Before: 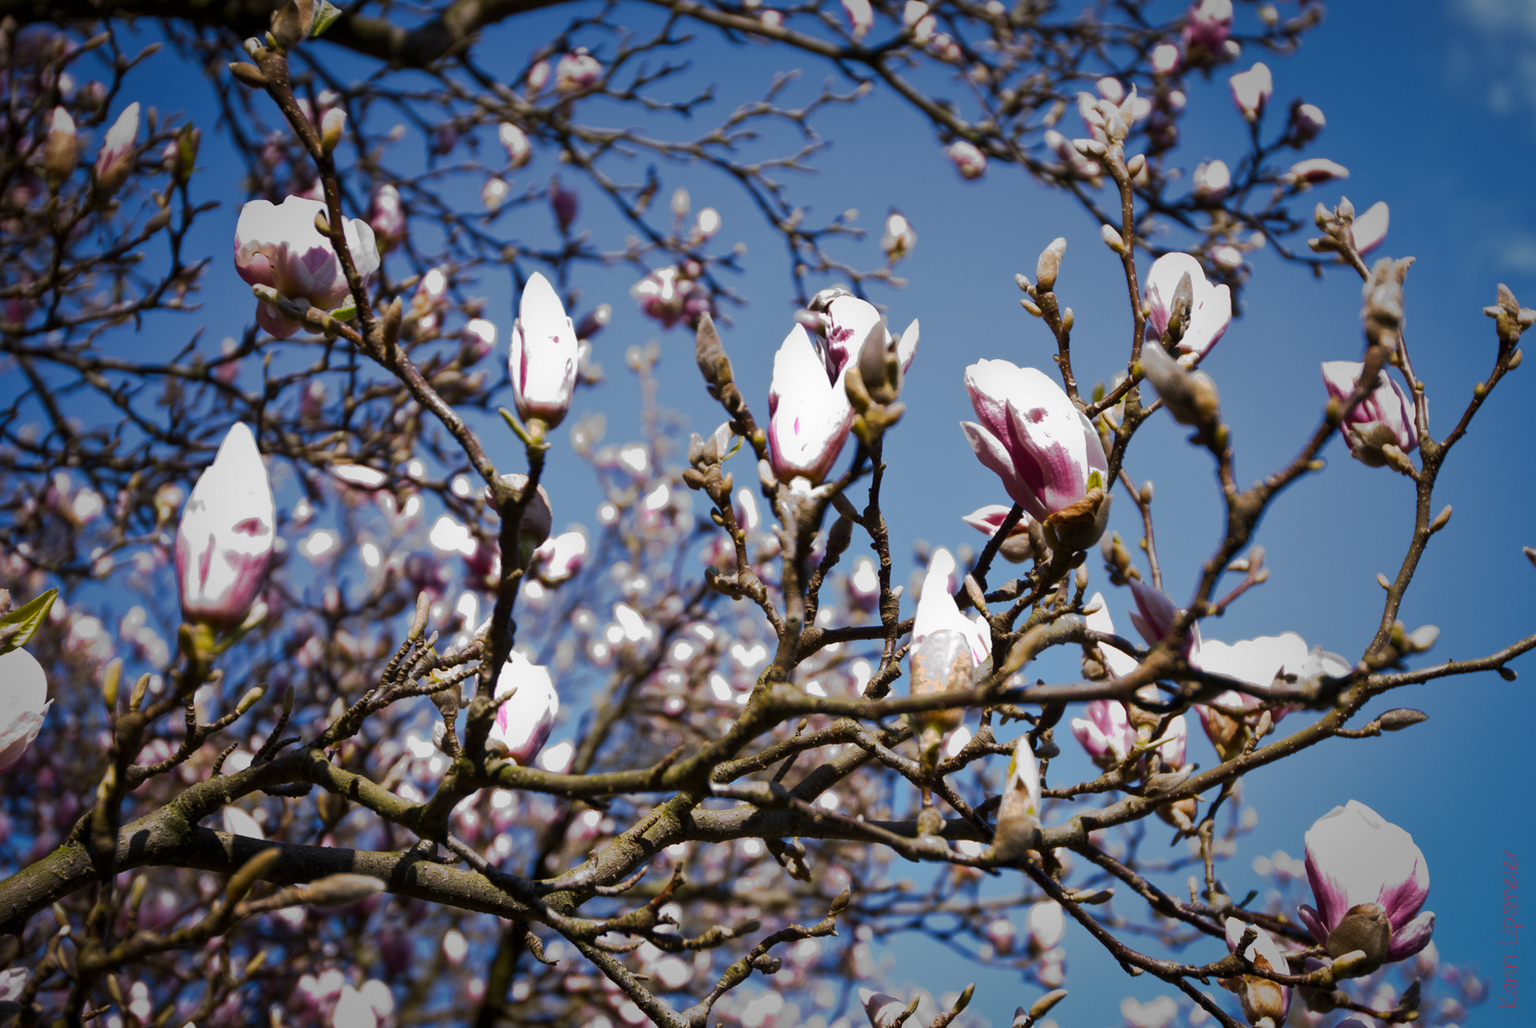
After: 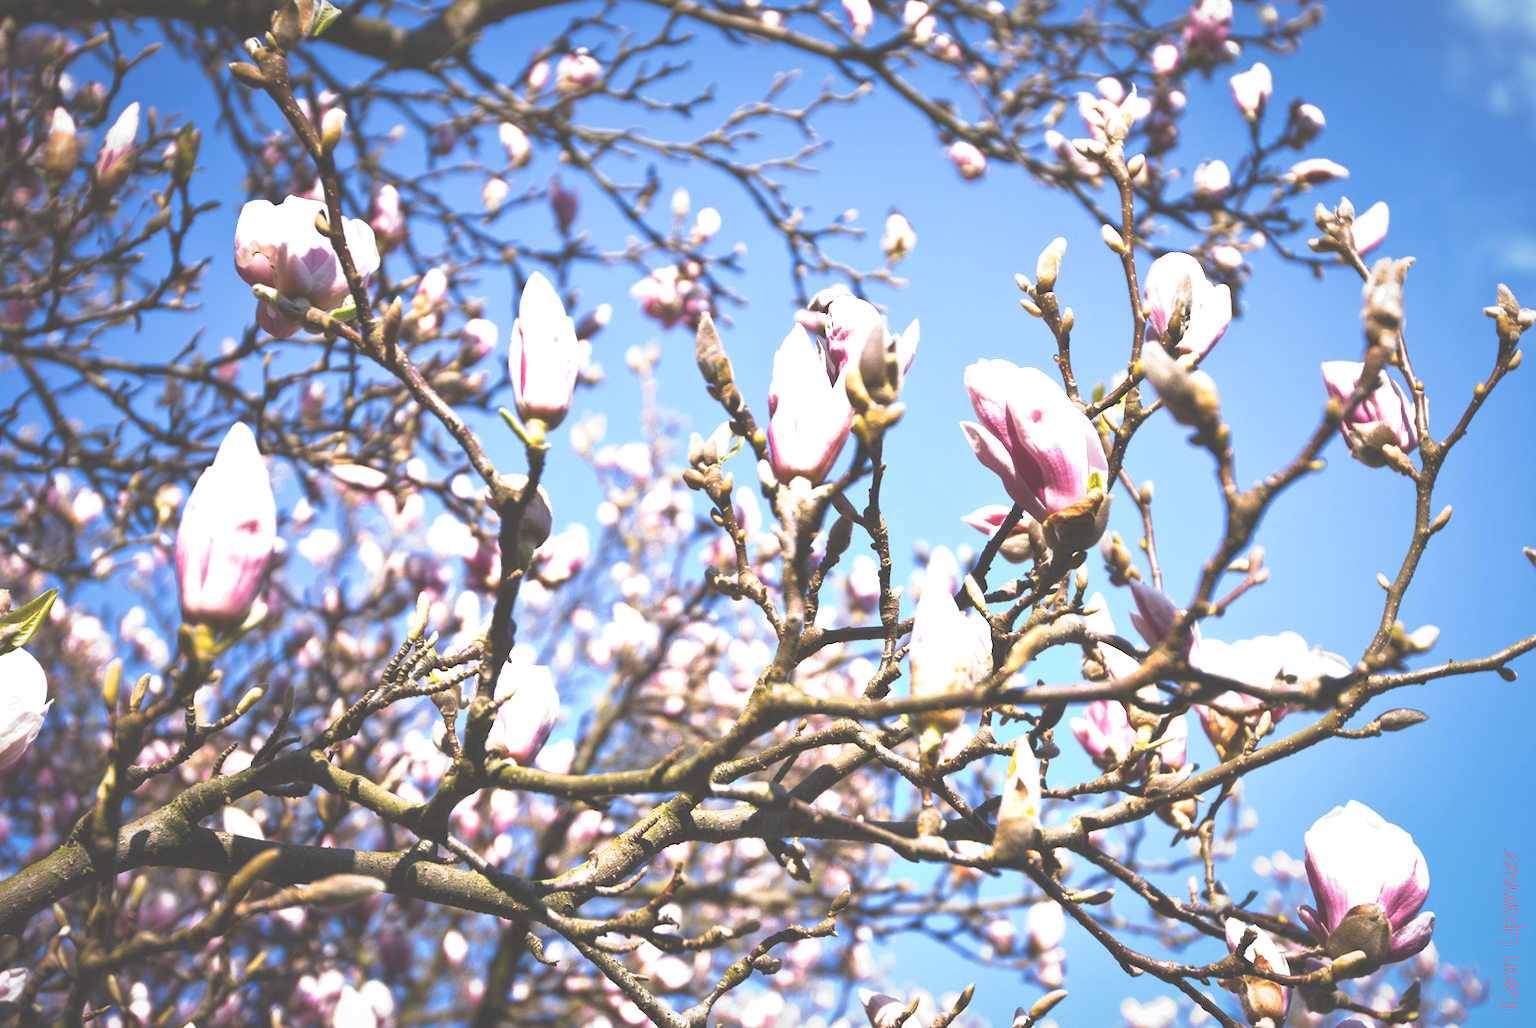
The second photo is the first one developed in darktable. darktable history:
exposure: black level correction -0.023, exposure 1.396 EV, compensate highlight preservation false
